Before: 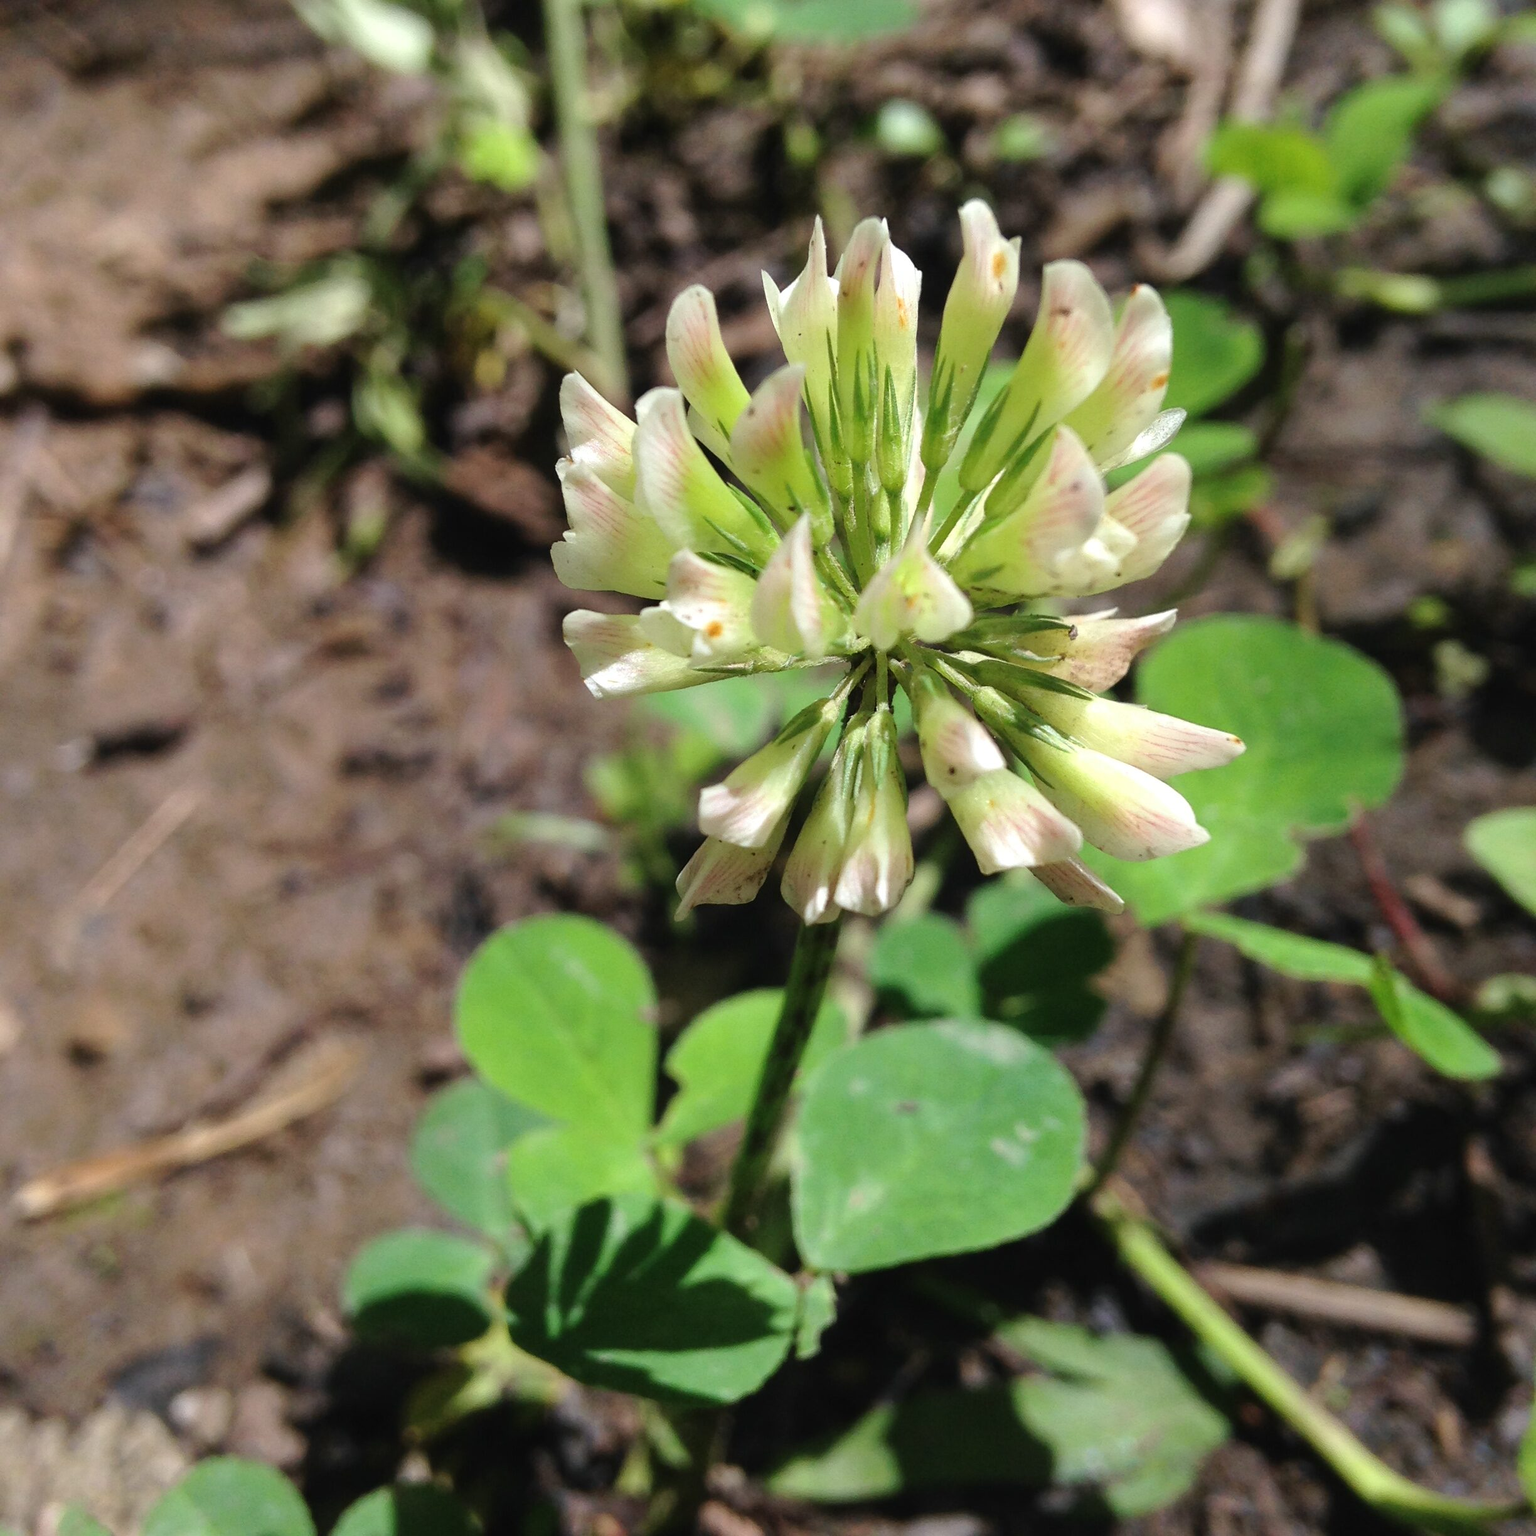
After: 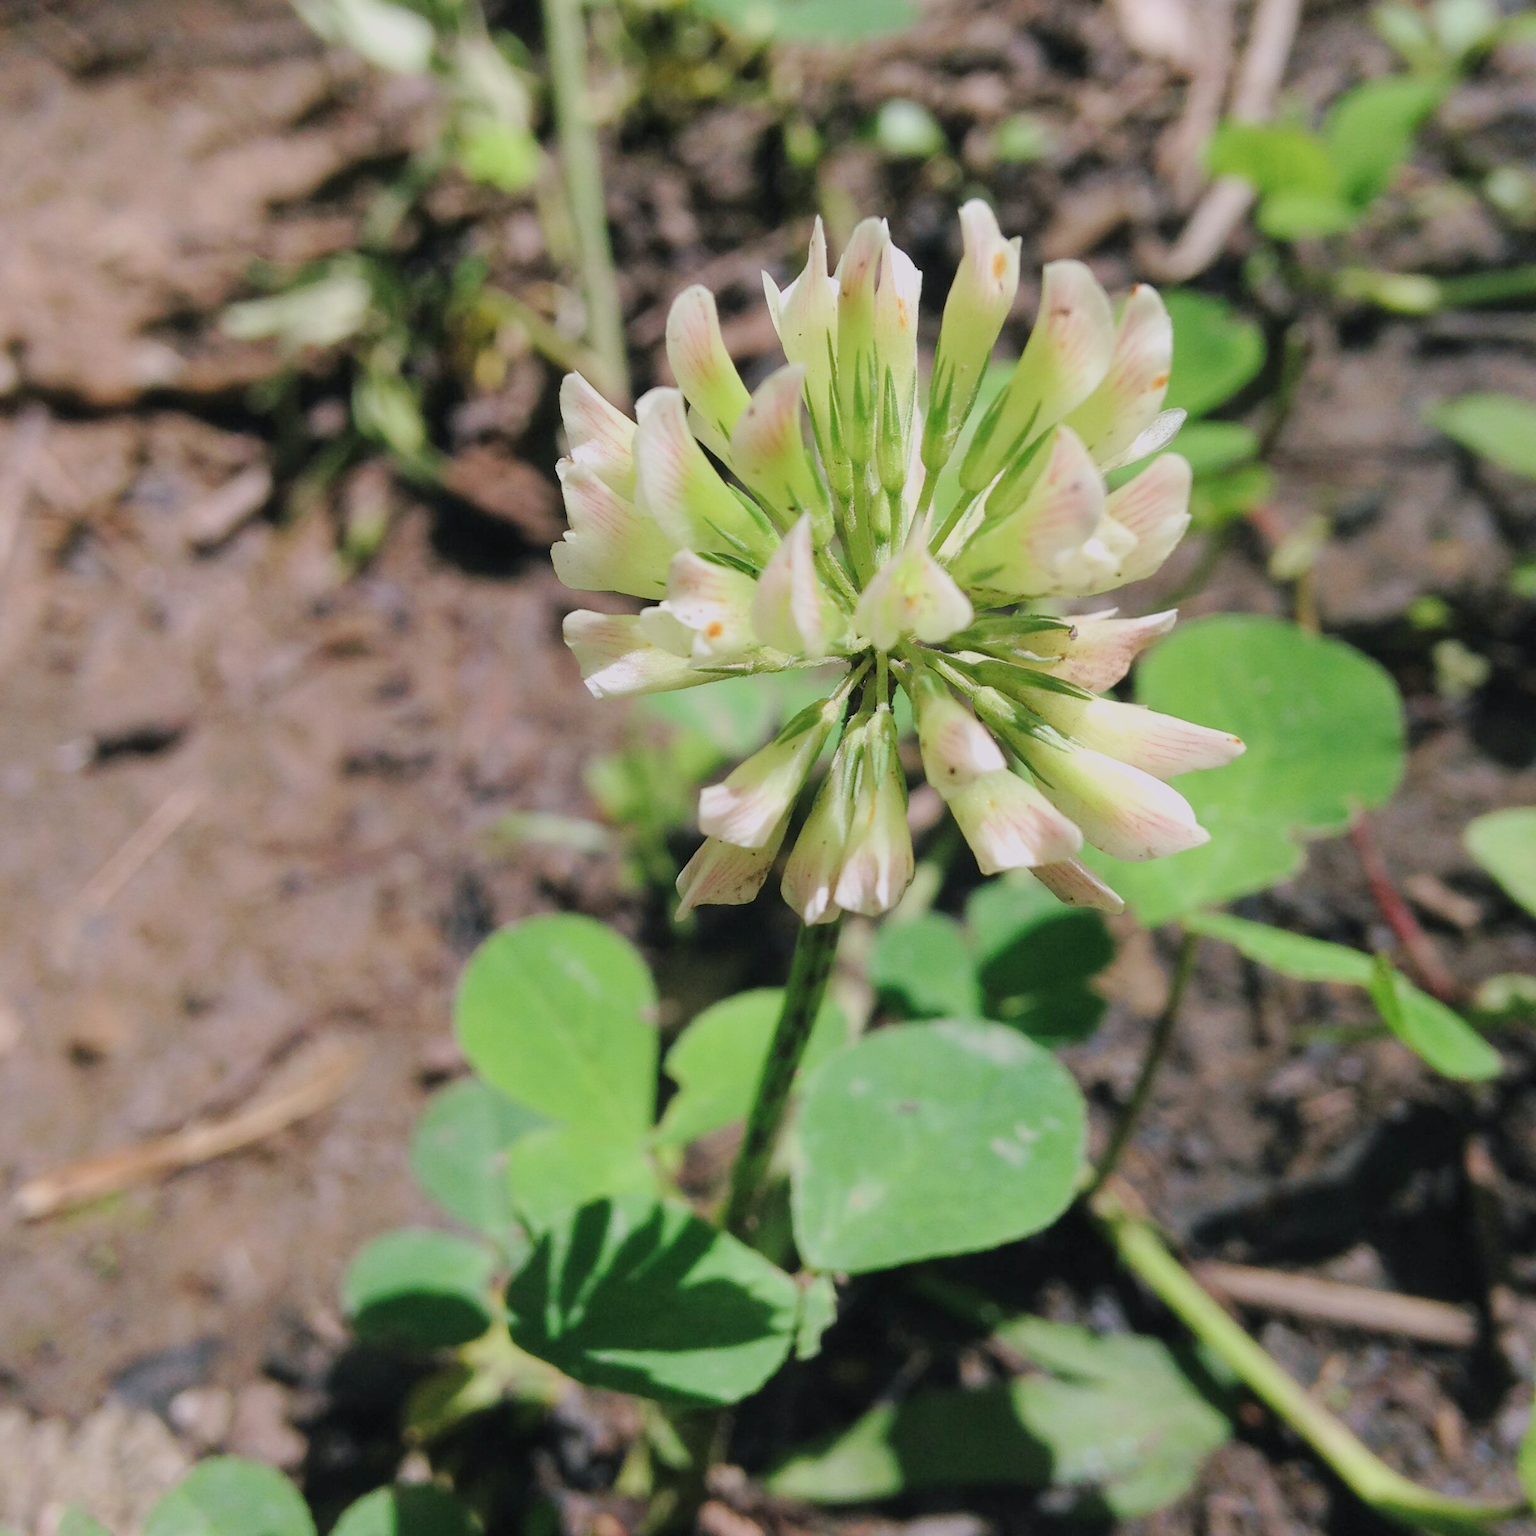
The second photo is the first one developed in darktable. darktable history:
exposure: exposure 0.701 EV, compensate highlight preservation false
filmic rgb: middle gray luminance 4.45%, black relative exposure -13.1 EV, white relative exposure 5.03 EV, target black luminance 0%, hardness 5.16, latitude 59.58%, contrast 0.763, highlights saturation mix 6.18%, shadows ↔ highlights balance 26.26%
color balance rgb: shadows lift › chroma 2.016%, shadows lift › hue 220.88°, highlights gain › chroma 2.049%, highlights gain › hue 289.36°, perceptual saturation grading › global saturation 1.483%, perceptual saturation grading › highlights -2.162%, perceptual saturation grading › mid-tones 4.375%, perceptual saturation grading › shadows 8.405%
